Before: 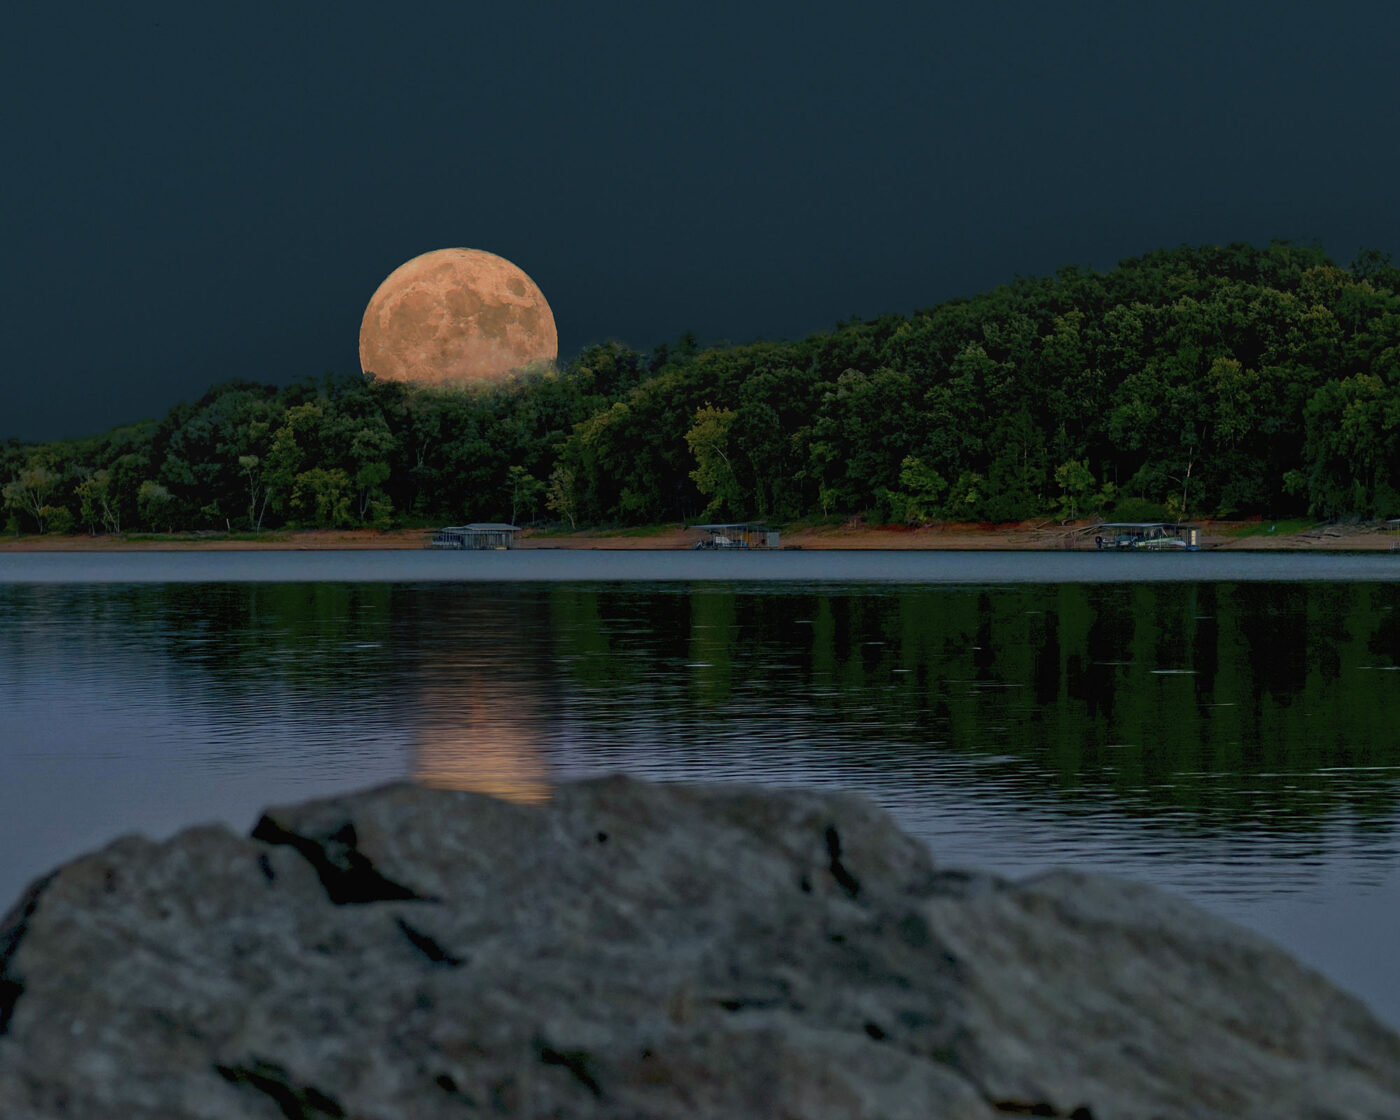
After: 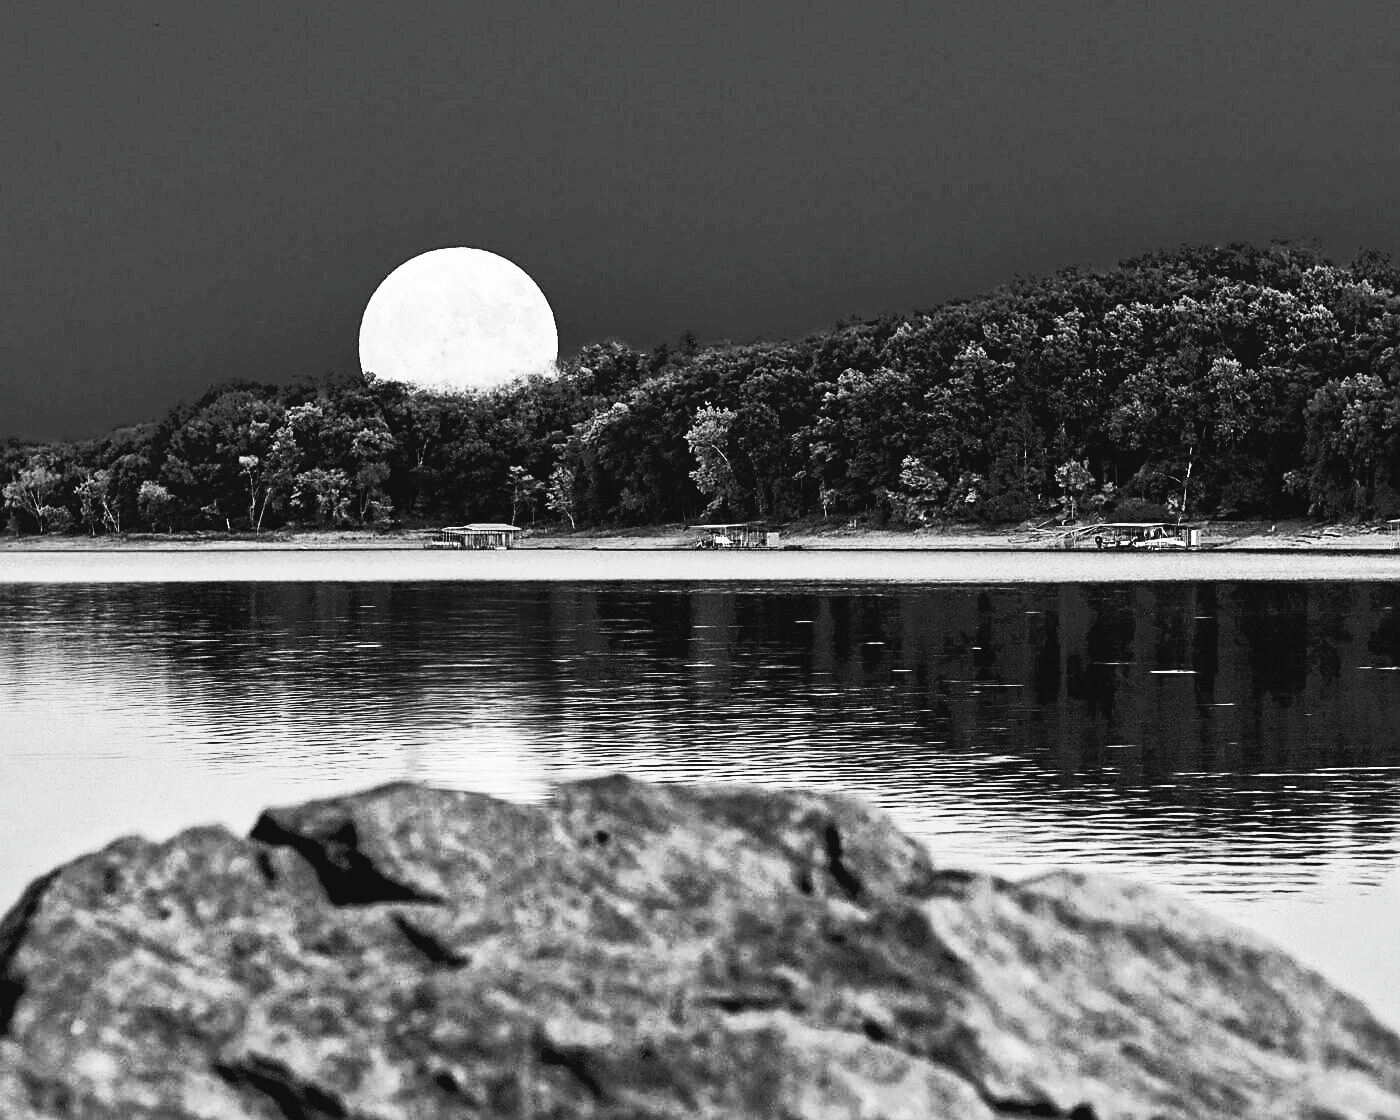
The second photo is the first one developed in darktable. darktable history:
exposure: black level correction 0, exposure 0.499 EV, compensate highlight preservation false
contrast brightness saturation: contrast 0.545, brightness 0.458, saturation -0.996
base curve: curves: ch0 [(0, 0.003) (0.001, 0.002) (0.006, 0.004) (0.02, 0.022) (0.048, 0.086) (0.094, 0.234) (0.162, 0.431) (0.258, 0.629) (0.385, 0.8) (0.548, 0.918) (0.751, 0.988) (1, 1)], preserve colors none
sharpen: on, module defaults
